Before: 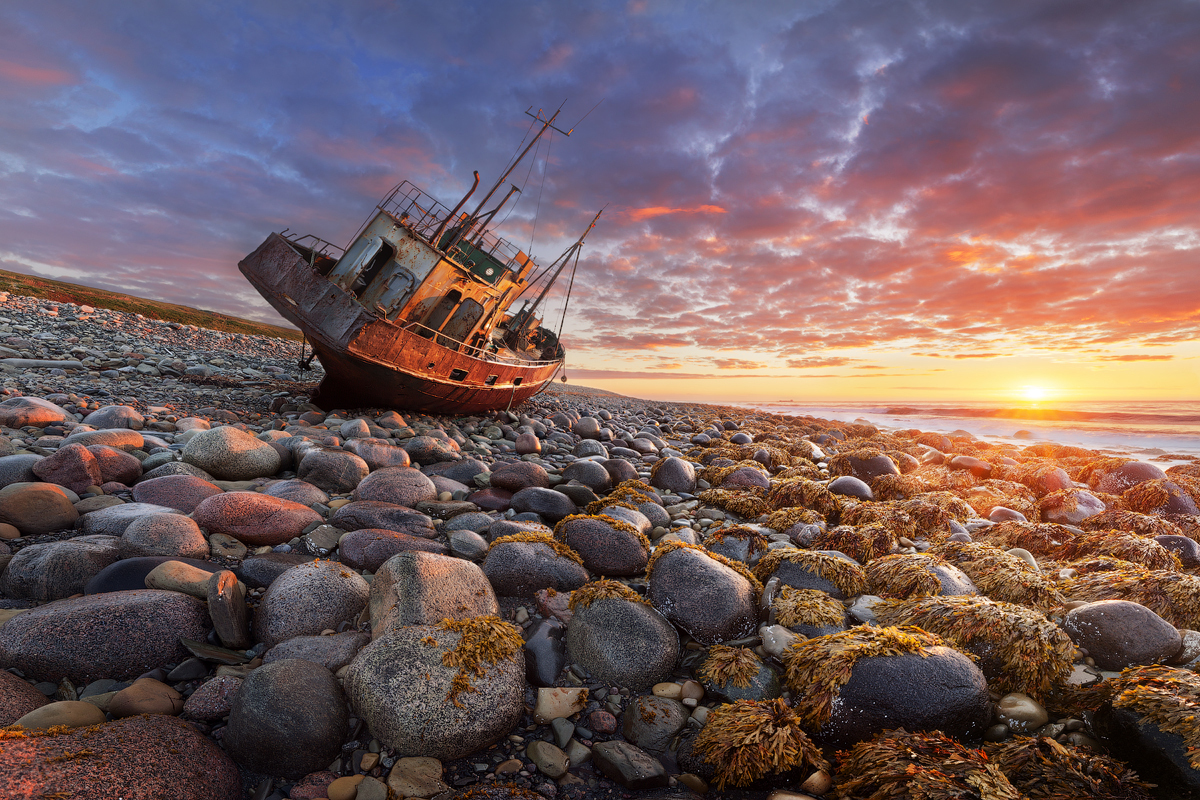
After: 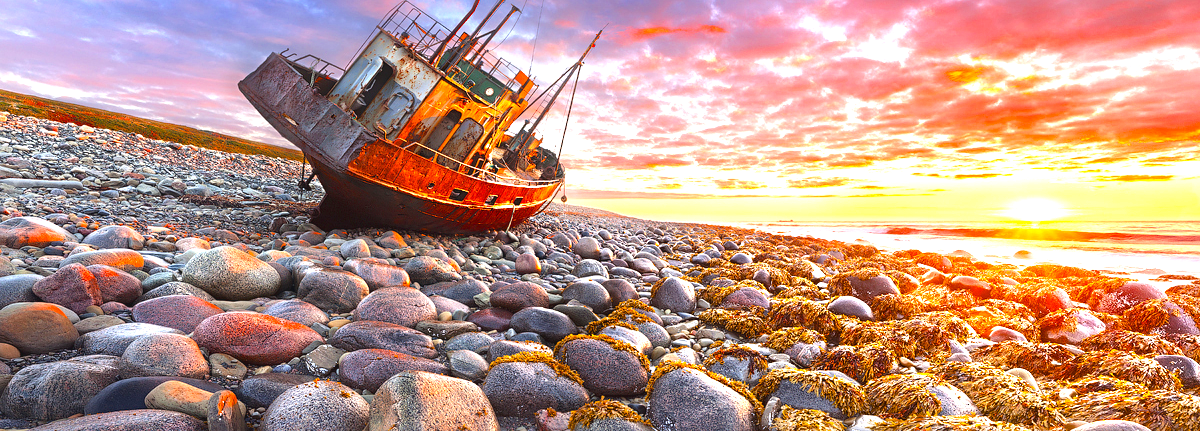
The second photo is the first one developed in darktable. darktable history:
exposure: exposure 1.159 EV, compensate exposure bias true, compensate highlight preservation false
sharpen: amount 0.215
color balance rgb: shadows lift › chroma 1.029%, shadows lift › hue 242.17°, global offset › luminance 0.483%, perceptual saturation grading › global saturation 25.084%, perceptual brilliance grading › global brilliance 10.519%, perceptual brilliance grading › shadows 15.834%, saturation formula JzAzBz (2021)
crop and rotate: top 22.557%, bottom 23.486%
